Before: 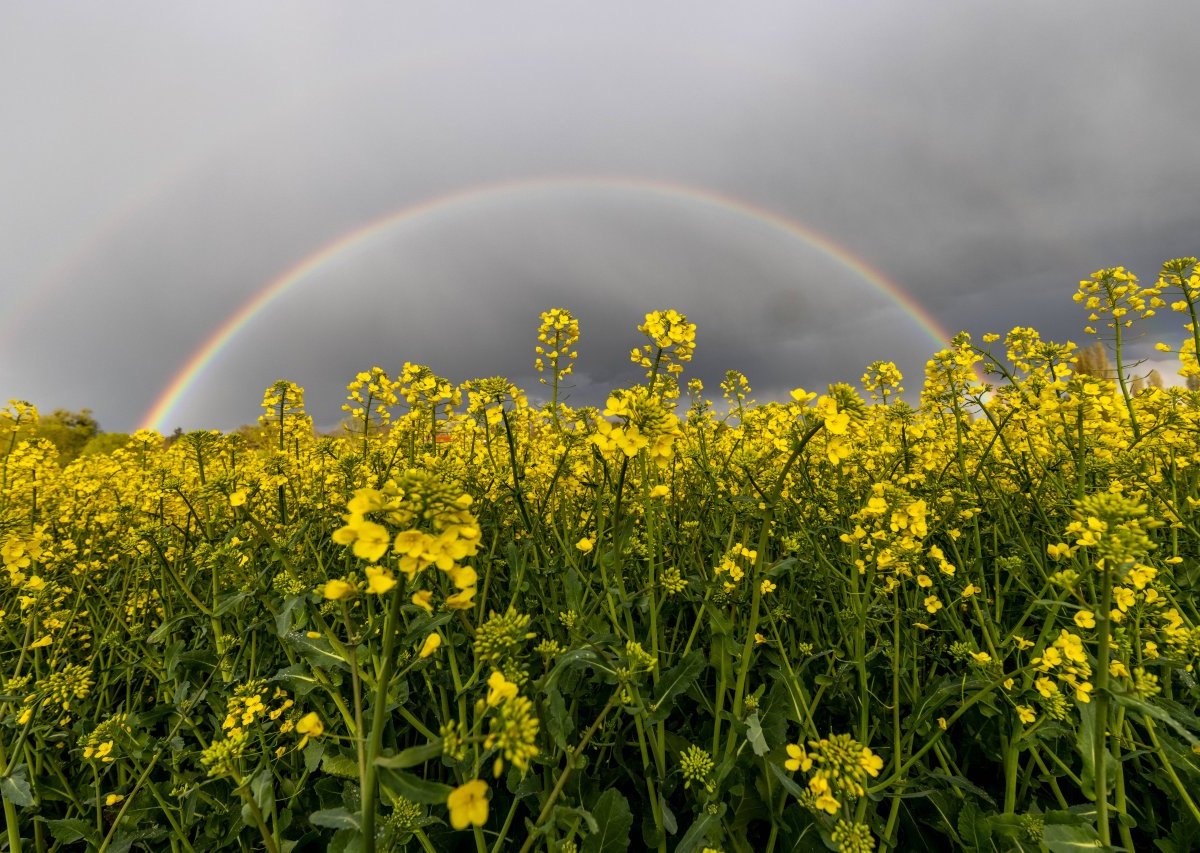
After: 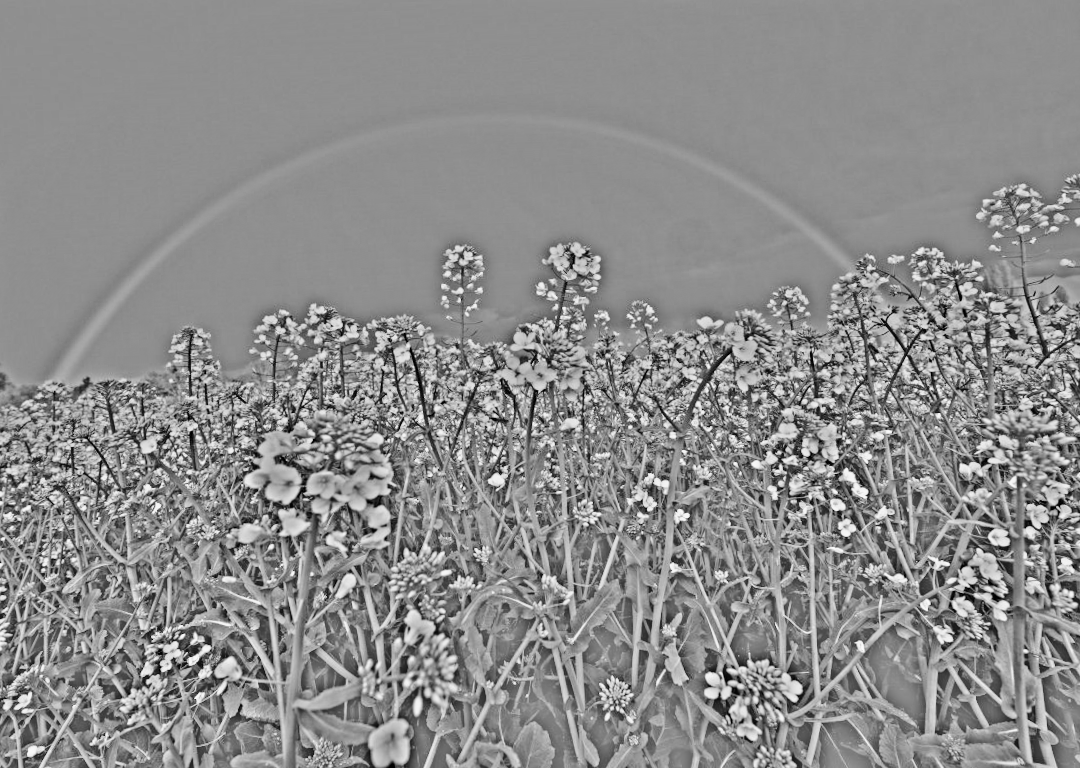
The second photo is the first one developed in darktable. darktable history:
base curve: curves: ch0 [(0, 0) (0.007, 0.004) (0.027, 0.03) (0.046, 0.07) (0.207, 0.54) (0.442, 0.872) (0.673, 0.972) (1, 1)], preserve colors none
exposure: black level correction 0.001, exposure 0.5 EV, compensate exposure bias true, compensate highlight preservation false
white balance: red 1.004, blue 1.096
crop and rotate: angle 1.96°, left 5.673%, top 5.673%
rgb levels: levels [[0.029, 0.461, 0.922], [0, 0.5, 1], [0, 0.5, 1]]
contrast brightness saturation: contrast 0.09, brightness -0.59, saturation 0.17
highpass: sharpness 25.84%, contrast boost 14.94%
